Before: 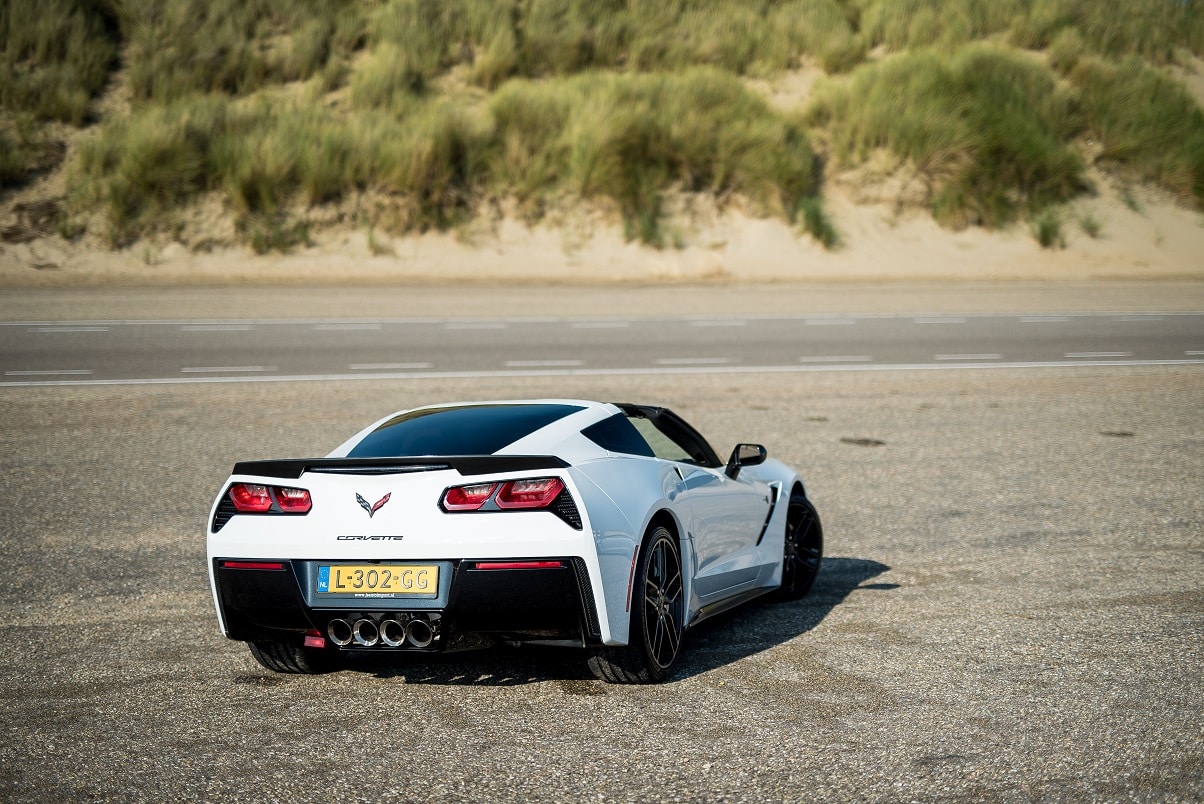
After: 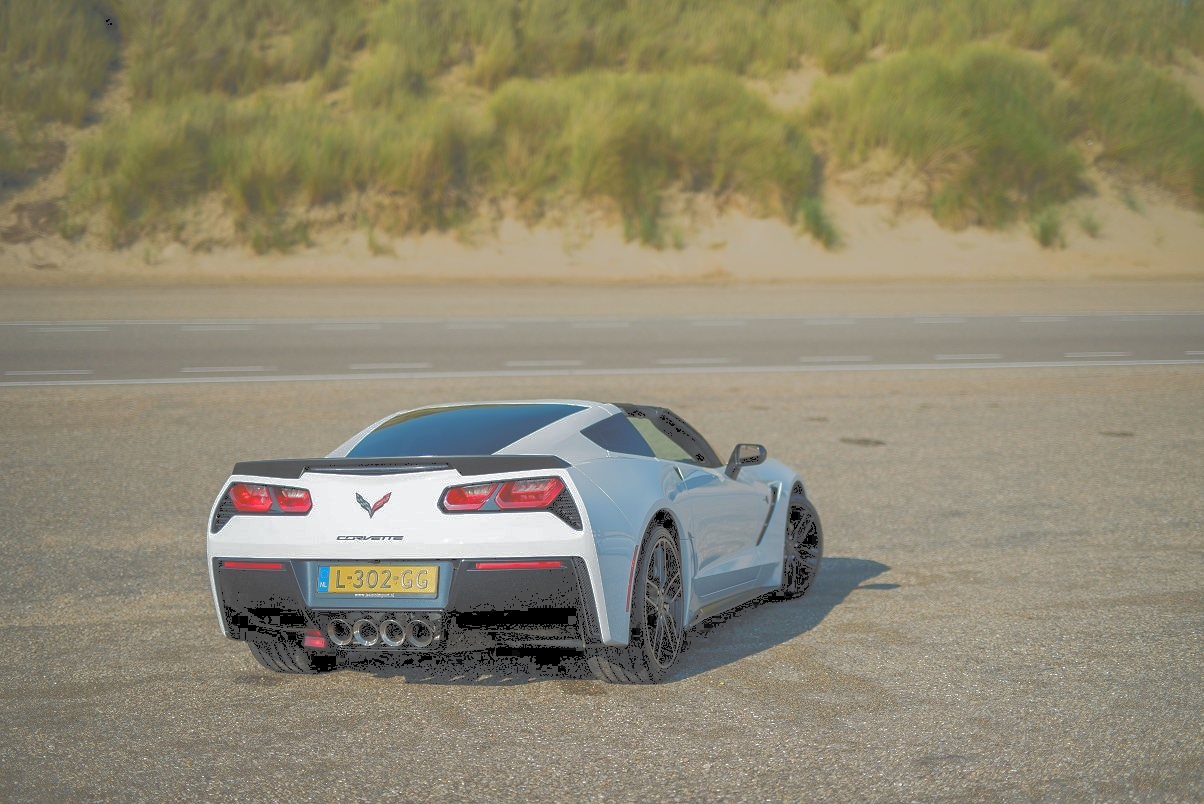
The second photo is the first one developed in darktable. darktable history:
tone curve: curves: ch0 [(0, 0) (0.003, 0.322) (0.011, 0.327) (0.025, 0.345) (0.044, 0.365) (0.069, 0.378) (0.1, 0.391) (0.136, 0.403) (0.177, 0.412) (0.224, 0.429) (0.277, 0.448) (0.335, 0.474) (0.399, 0.503) (0.468, 0.537) (0.543, 0.57) (0.623, 0.61) (0.709, 0.653) (0.801, 0.699) (0.898, 0.75) (1, 1)], color space Lab, independent channels, preserve colors none
